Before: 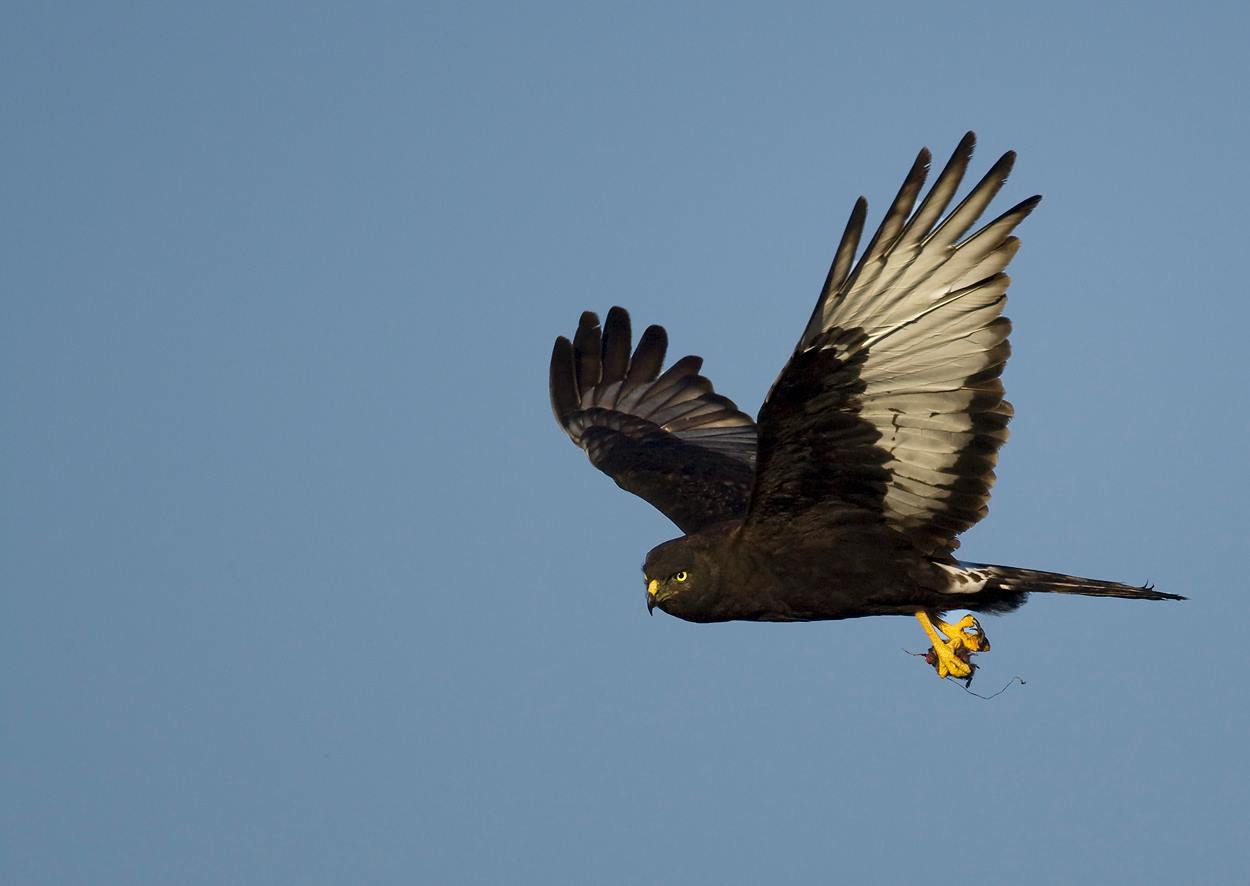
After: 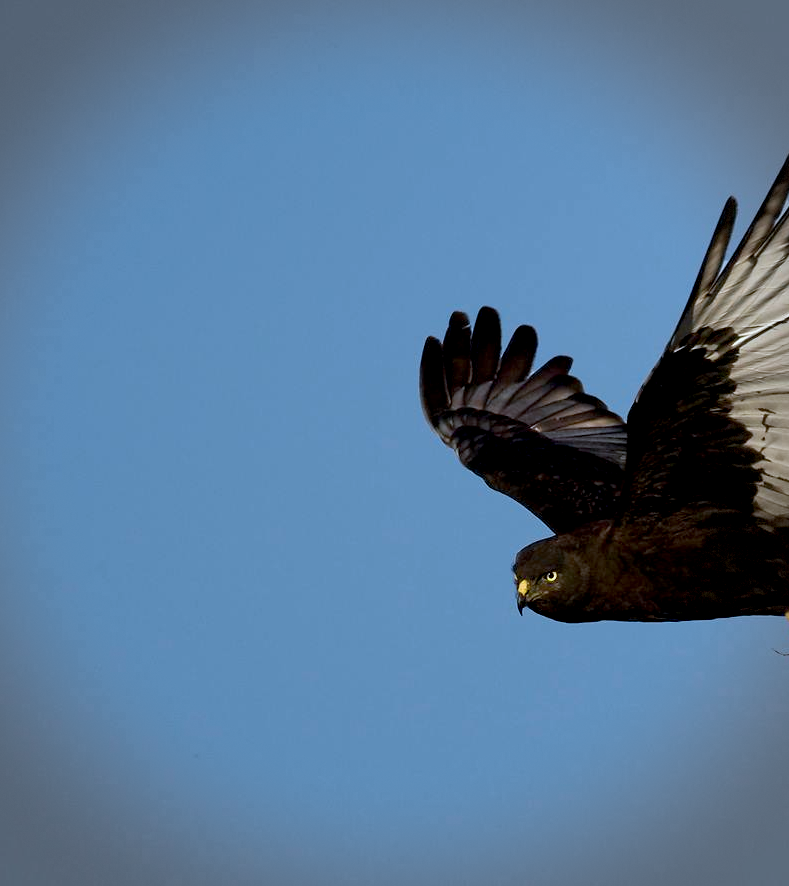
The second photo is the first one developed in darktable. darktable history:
color correction: highlights a* -1.92, highlights b* -18.54
exposure: black level correction 0.01, exposure 0.016 EV, compensate highlight preservation false
crop: left 10.443%, right 26.433%
vignetting: fall-off start 73.31%, dithering 8-bit output, unbound false
